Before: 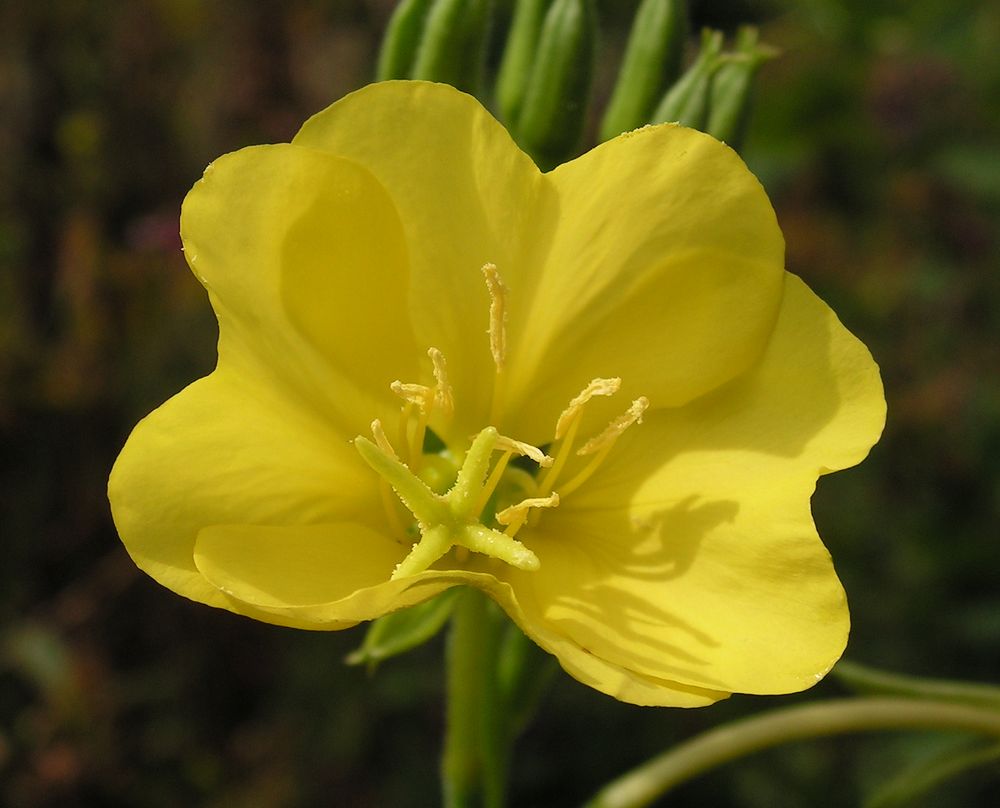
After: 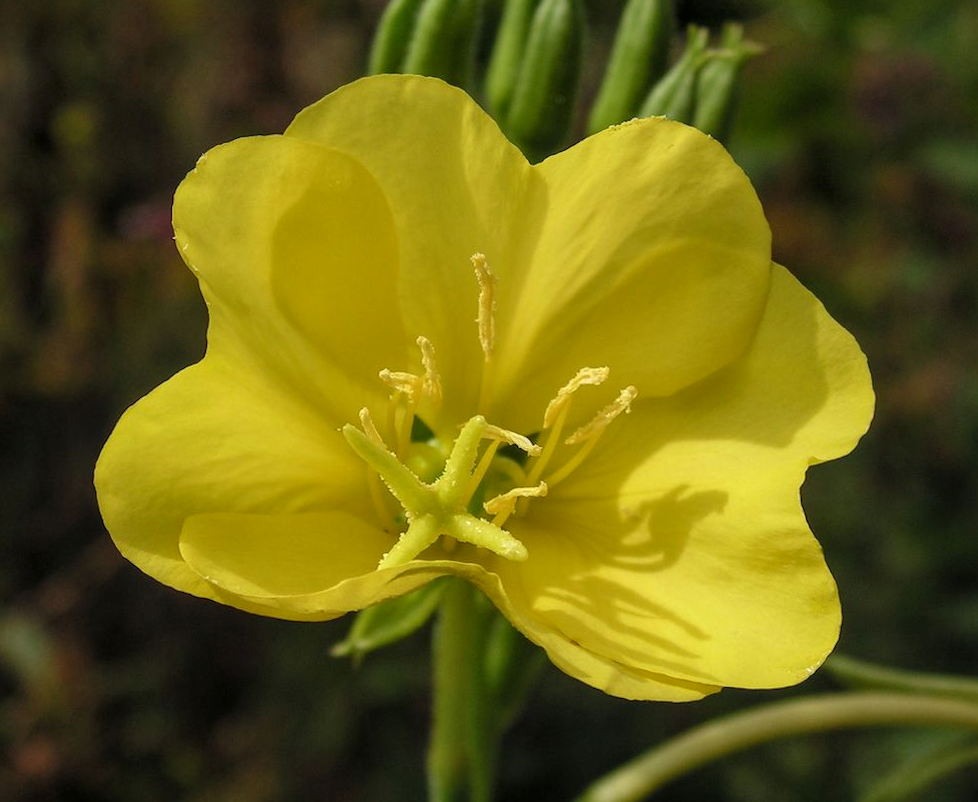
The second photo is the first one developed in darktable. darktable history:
white balance: red 0.978, blue 0.999
rotate and perspective: rotation 0.226°, lens shift (vertical) -0.042, crop left 0.023, crop right 0.982, crop top 0.006, crop bottom 0.994
local contrast: on, module defaults
